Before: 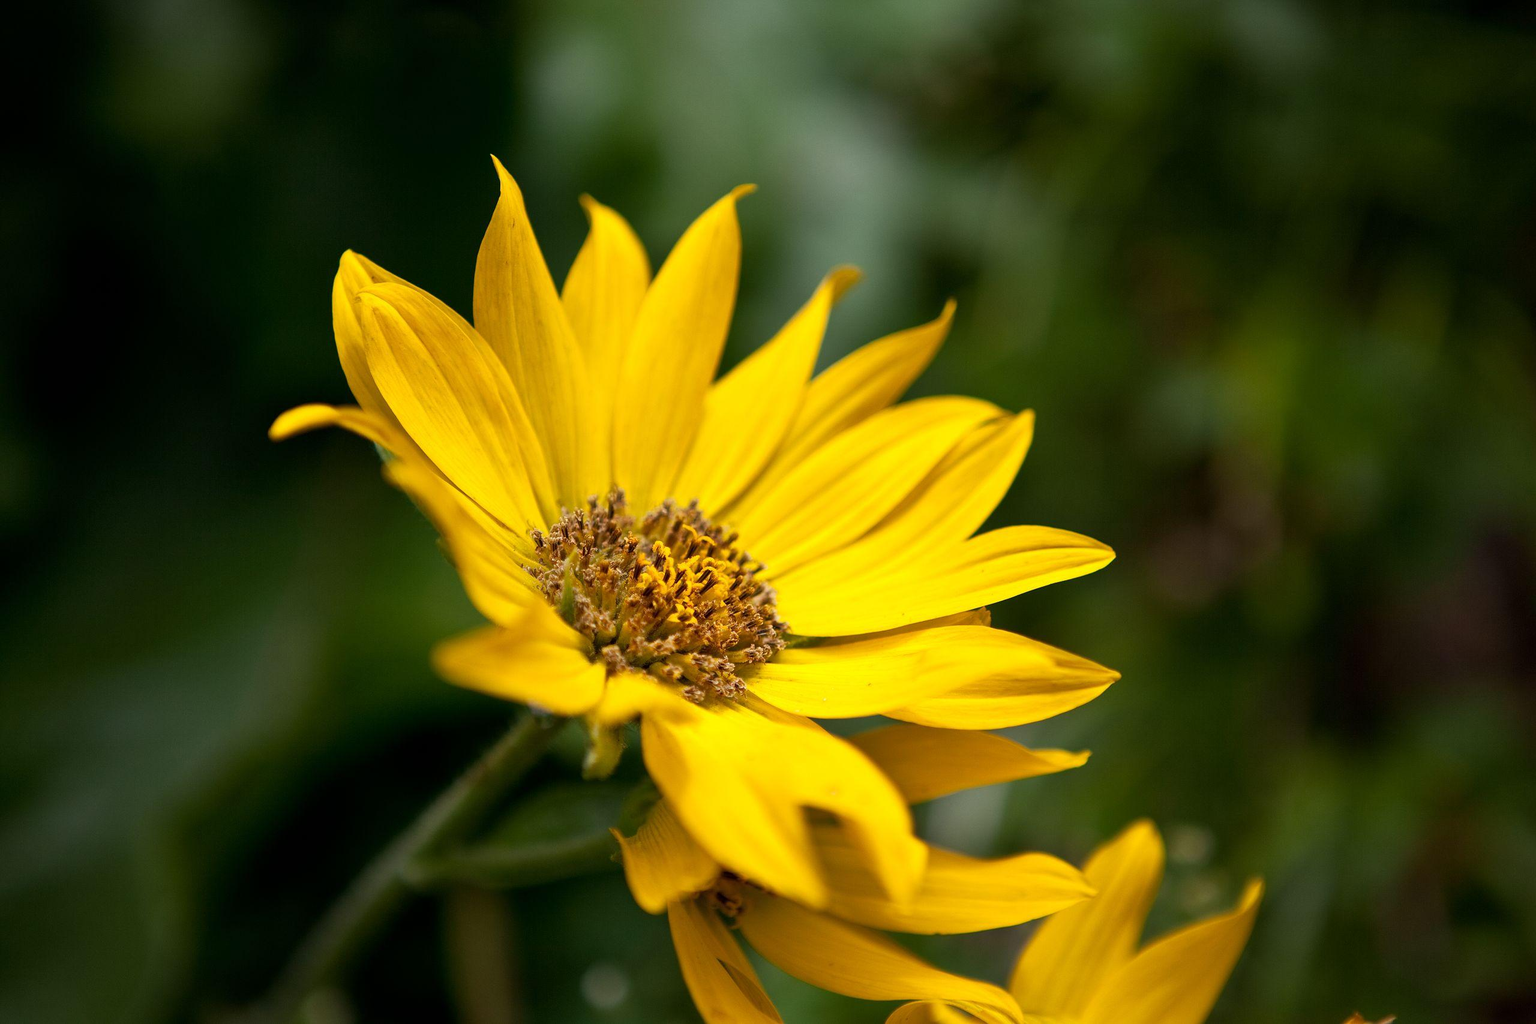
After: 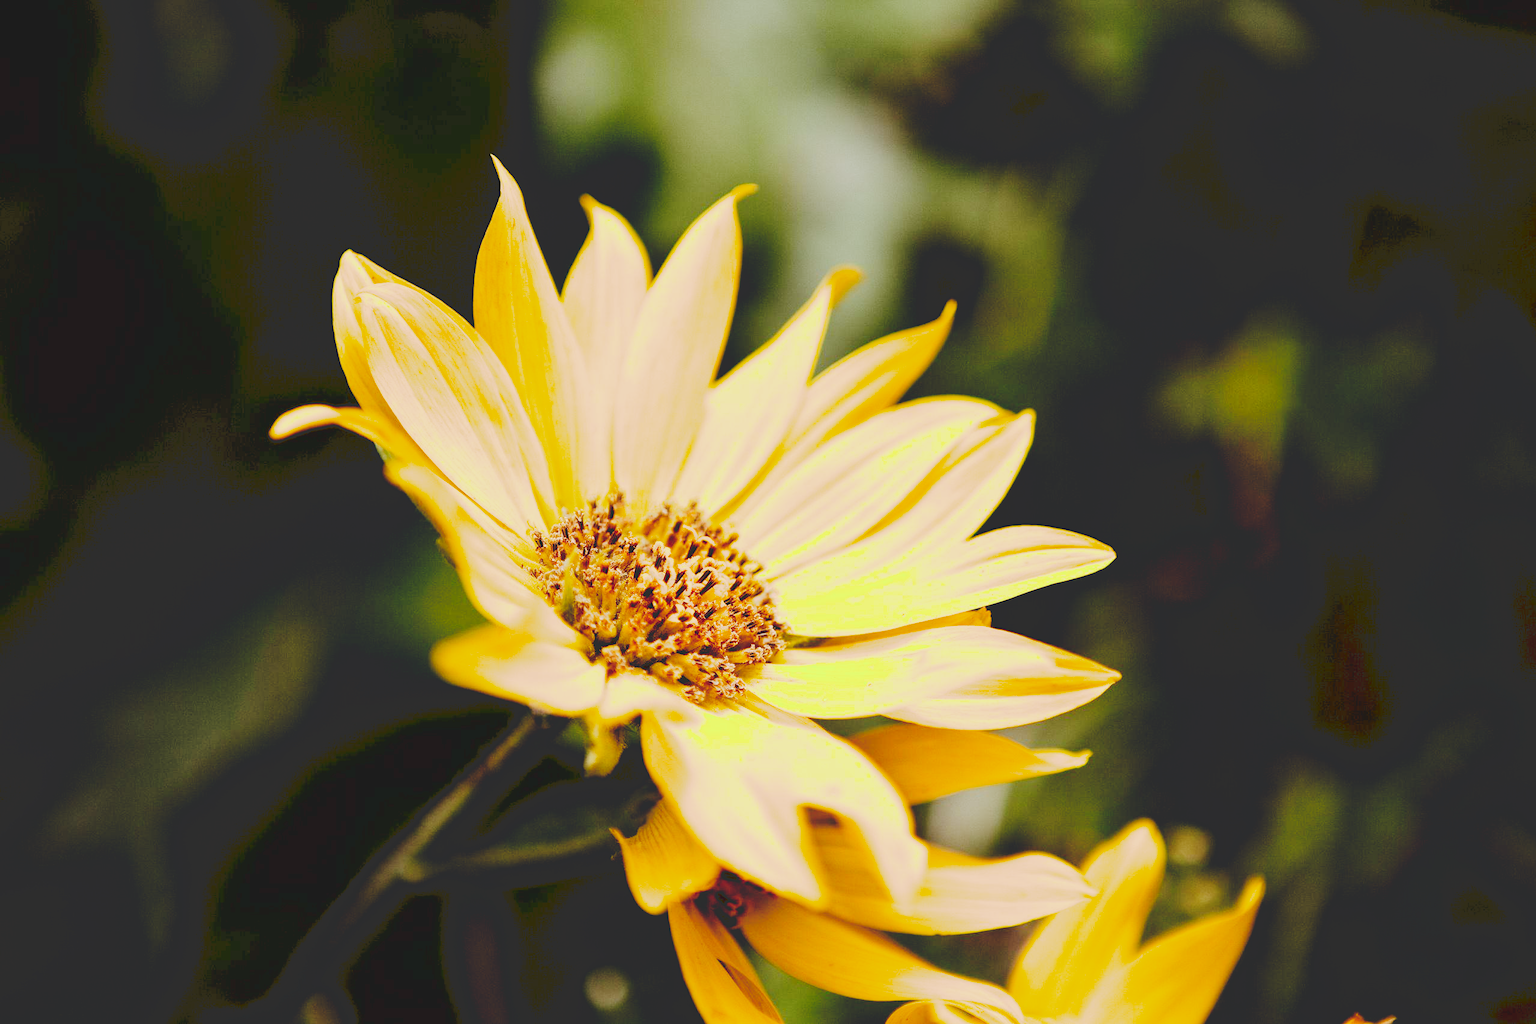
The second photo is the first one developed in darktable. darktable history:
filmic rgb: black relative exposure -5 EV, white relative exposure 3.5 EV, hardness 3.19, contrast 1.2, highlights saturation mix -30%
tone curve: curves: ch0 [(0, 0) (0.003, 0.185) (0.011, 0.185) (0.025, 0.187) (0.044, 0.185) (0.069, 0.185) (0.1, 0.18) (0.136, 0.18) (0.177, 0.179) (0.224, 0.202) (0.277, 0.252) (0.335, 0.343) (0.399, 0.452) (0.468, 0.553) (0.543, 0.643) (0.623, 0.717) (0.709, 0.778) (0.801, 0.82) (0.898, 0.856) (1, 1)], preserve colors none
exposure: black level correction 0, exposure 0.7 EV, compensate exposure bias true, compensate highlight preservation false
rgb levels: mode RGB, independent channels, levels [[0, 0.474, 1], [0, 0.5, 1], [0, 0.5, 1]]
